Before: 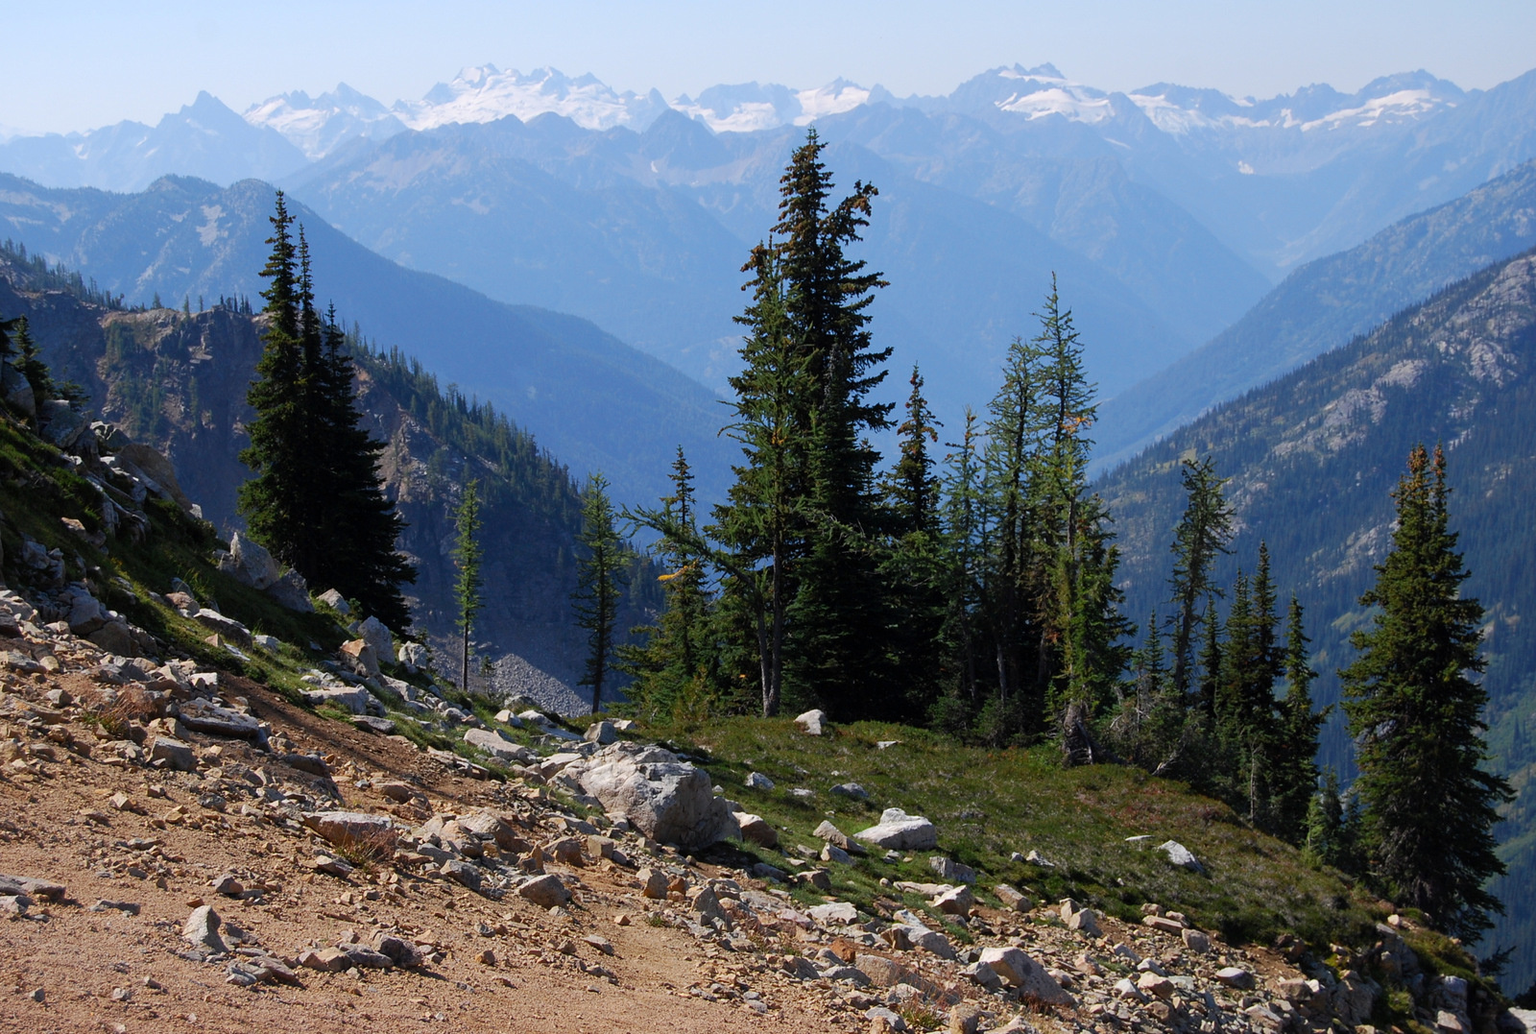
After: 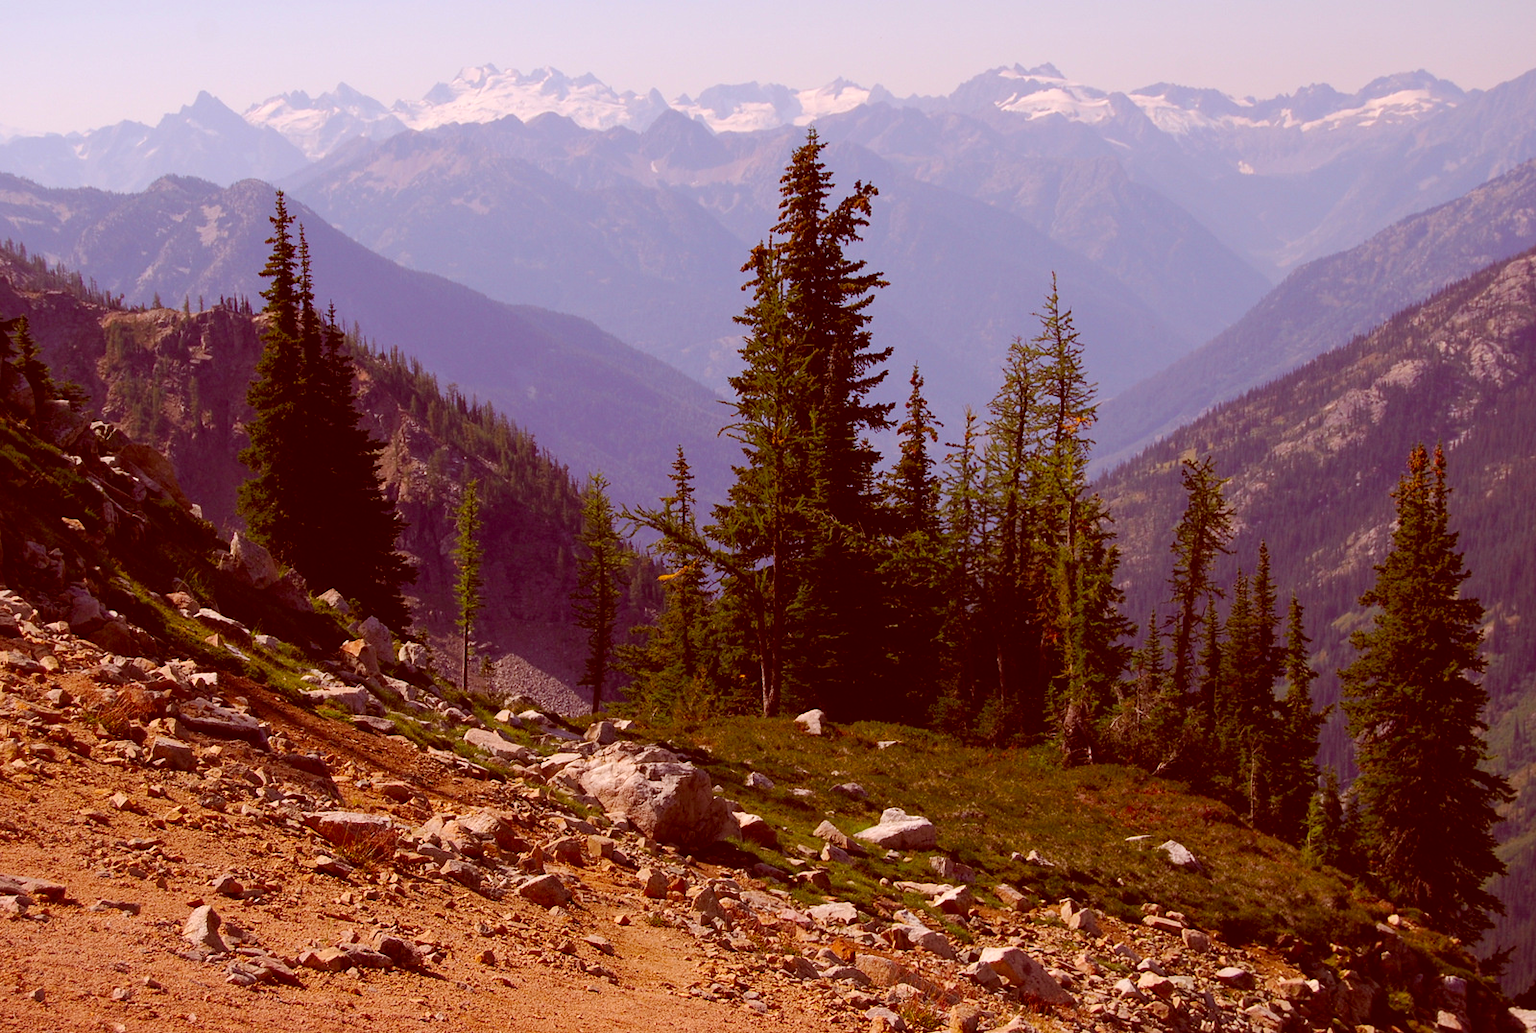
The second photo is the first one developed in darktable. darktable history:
color balance rgb: linear chroma grading › global chroma 22.528%, perceptual saturation grading › global saturation 29.739%
color correction: highlights a* 9.26, highlights b* 9.01, shadows a* 39.52, shadows b* 40, saturation 0.814
